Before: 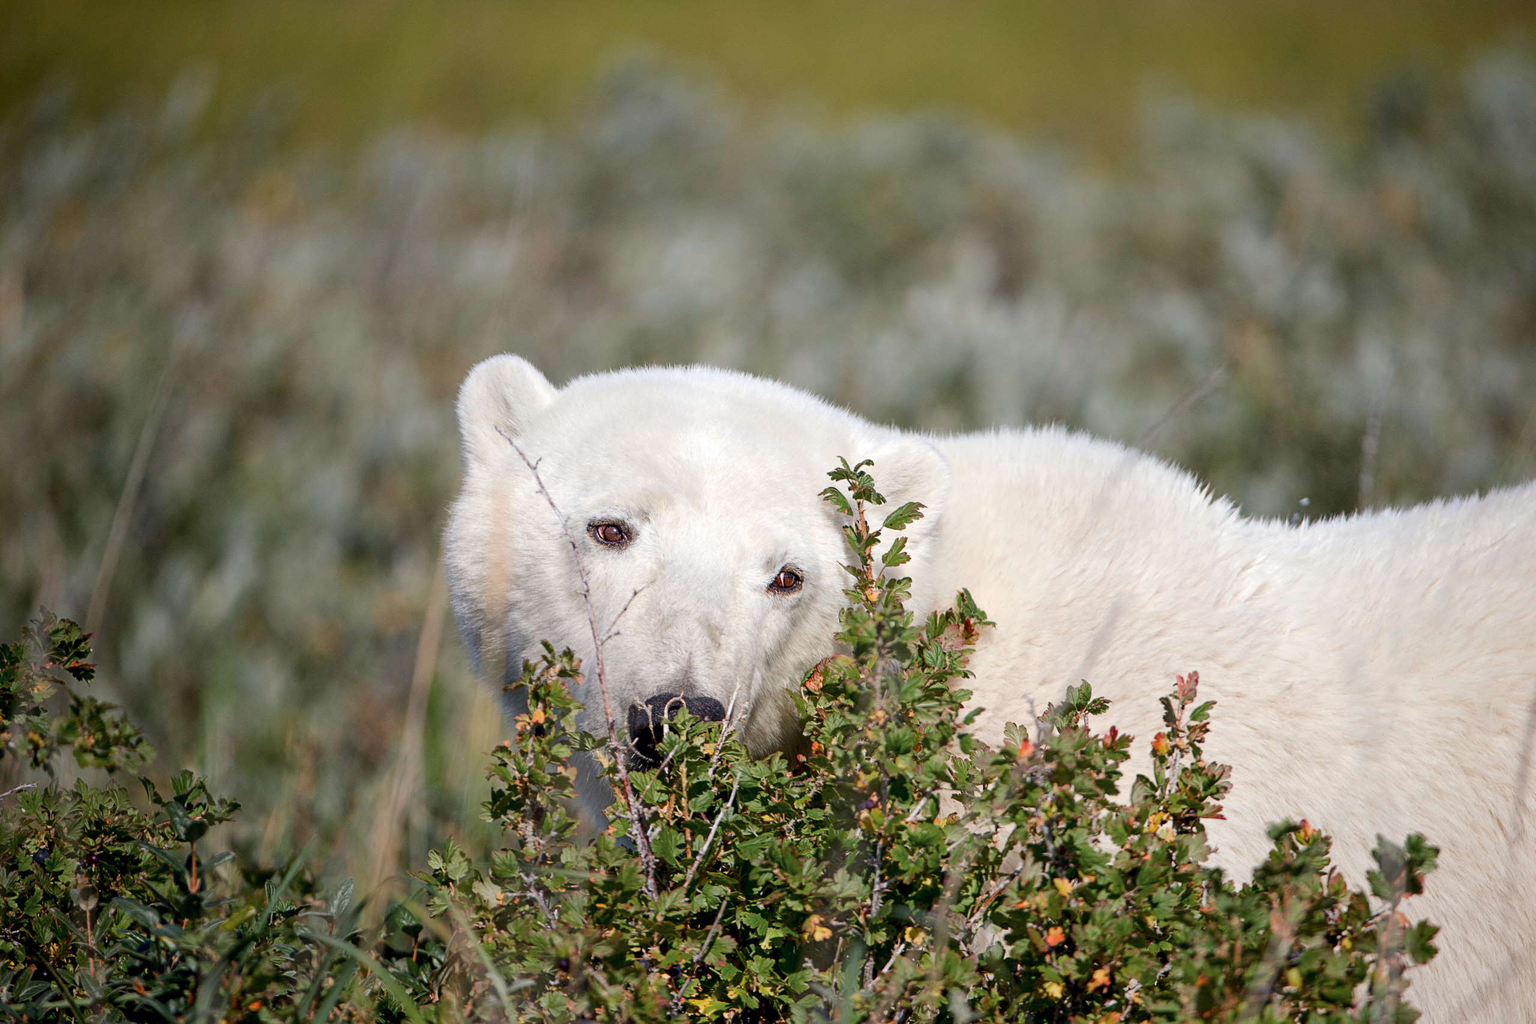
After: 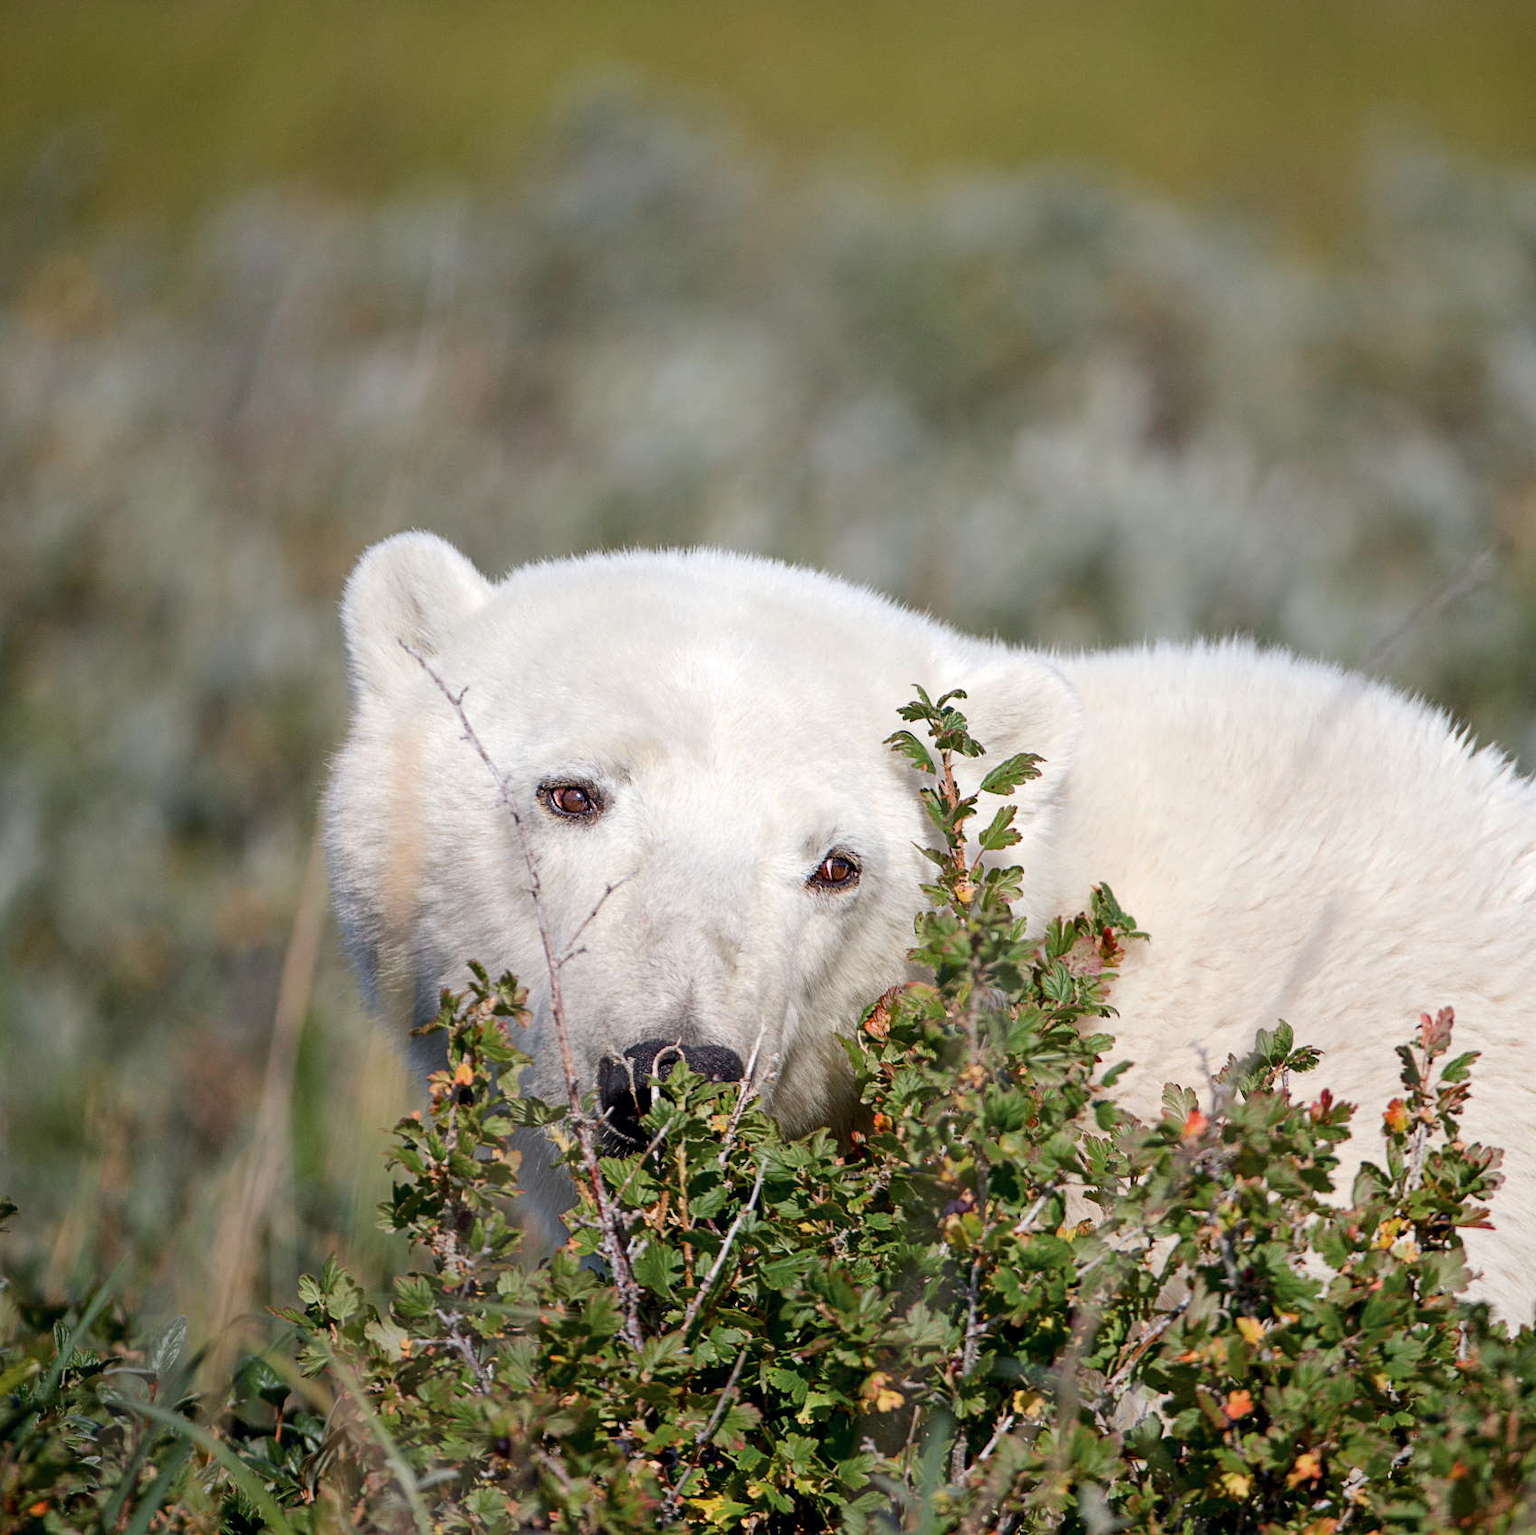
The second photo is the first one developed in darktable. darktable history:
crop and rotate: left 14.925%, right 18.358%
